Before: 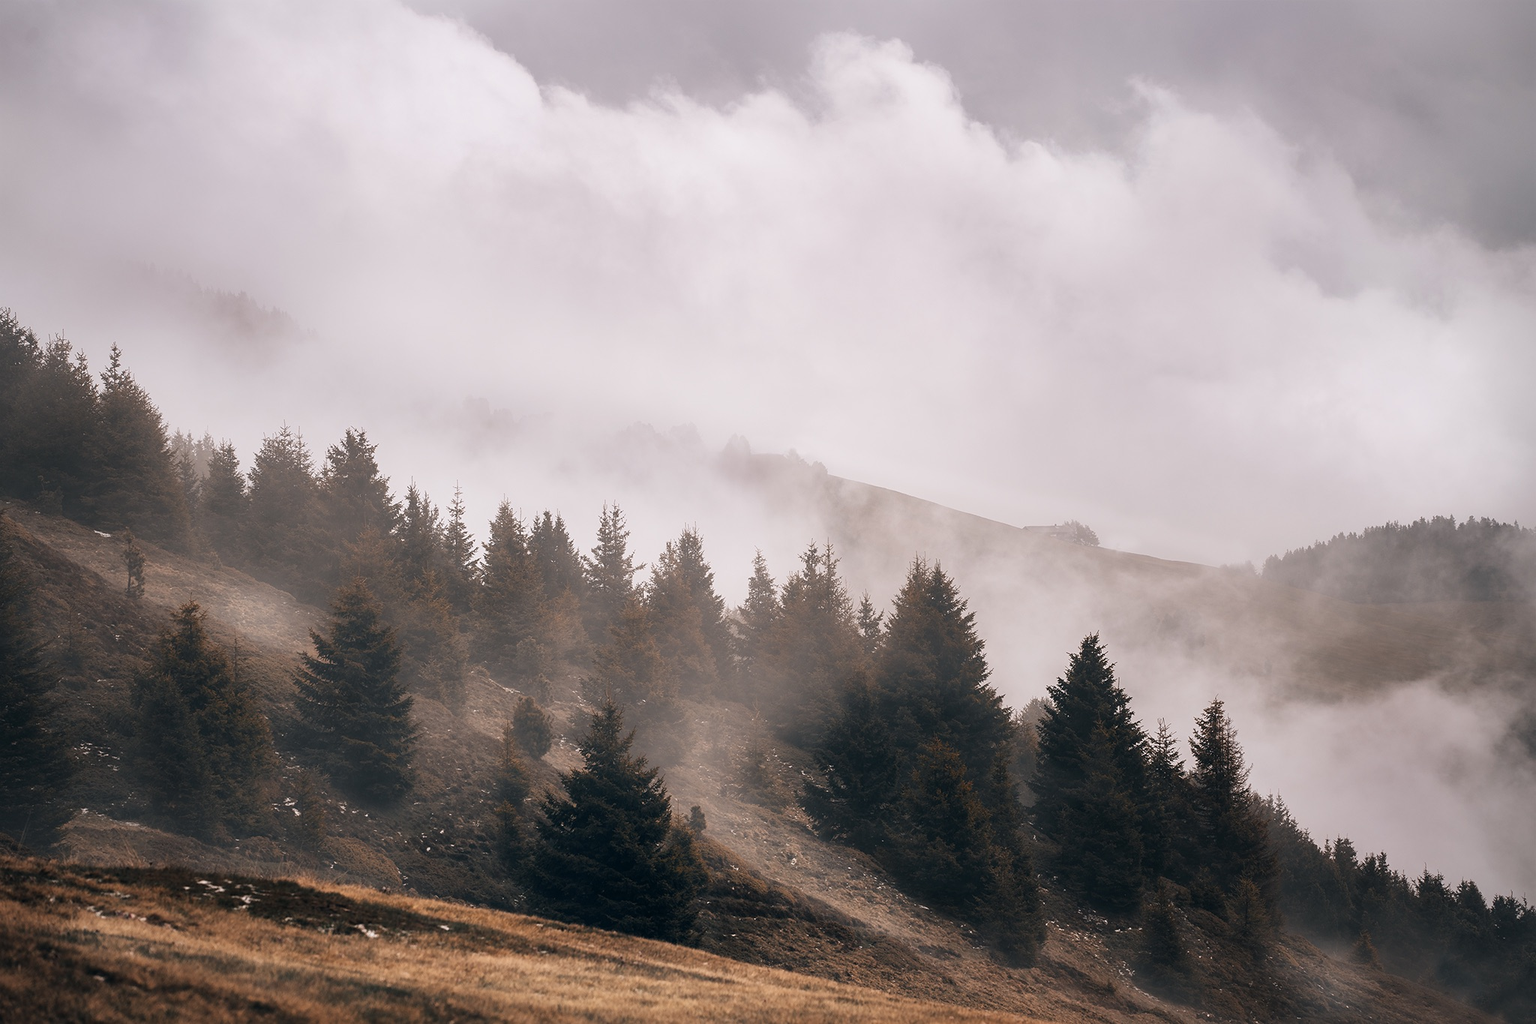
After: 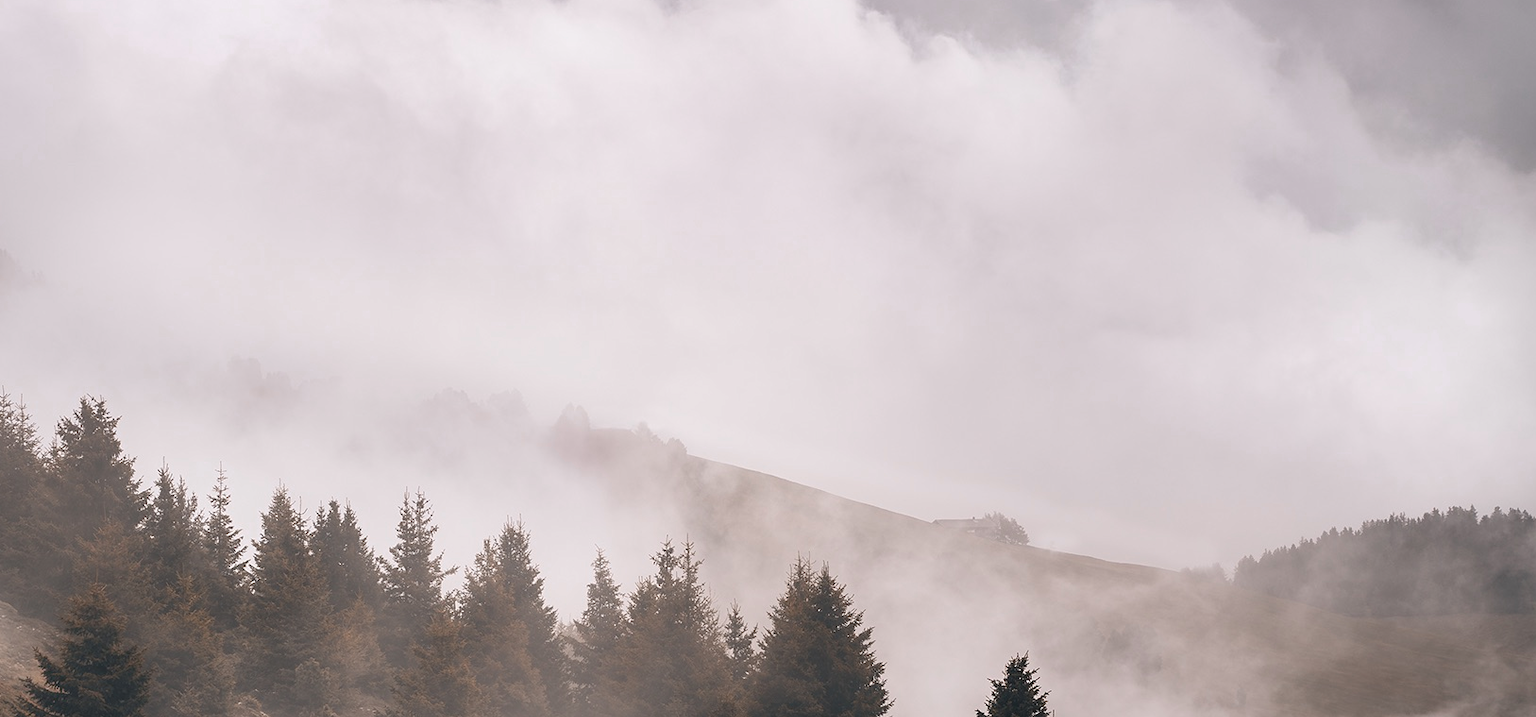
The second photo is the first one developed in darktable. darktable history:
color zones: curves: ch0 [(0, 0.558) (0.143, 0.548) (0.286, 0.447) (0.429, 0.259) (0.571, 0.5) (0.714, 0.5) (0.857, 0.593) (1, 0.558)]; ch1 [(0, 0.543) (0.01, 0.544) (0.12, 0.492) (0.248, 0.458) (0.5, 0.534) (0.748, 0.5) (0.99, 0.469) (1, 0.543)]; ch2 [(0, 0.507) (0.143, 0.522) (0.286, 0.505) (0.429, 0.5) (0.571, 0.5) (0.714, 0.5) (0.857, 0.5) (1, 0.507)]
crop: left 18.38%, top 11.092%, right 2.134%, bottom 33.217%
